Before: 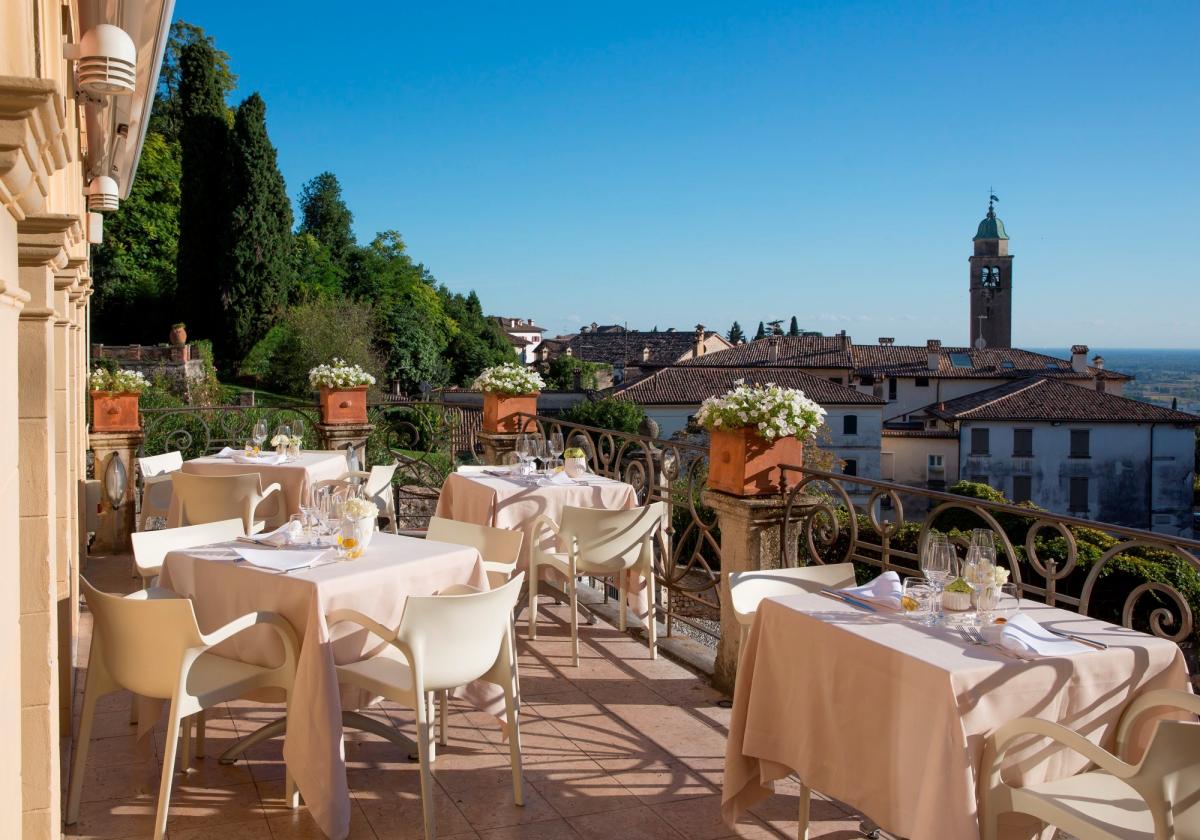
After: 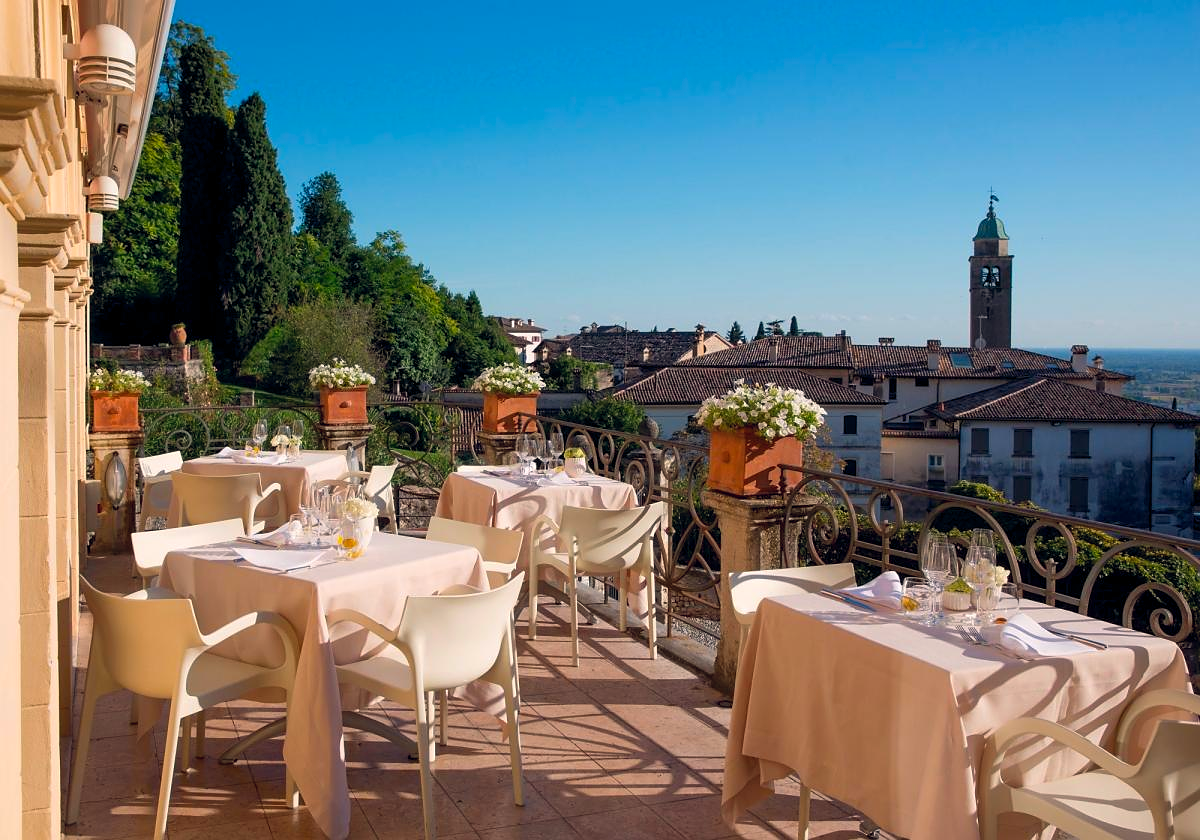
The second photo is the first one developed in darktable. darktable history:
color balance rgb: shadows lift › hue 87.51°, highlights gain › chroma 1.62%, highlights gain › hue 55.1°, global offset › chroma 0.06%, global offset › hue 253.66°, linear chroma grading › global chroma 0.5%, perceptual saturation grading › global saturation 16.38%
sharpen: radius 1
